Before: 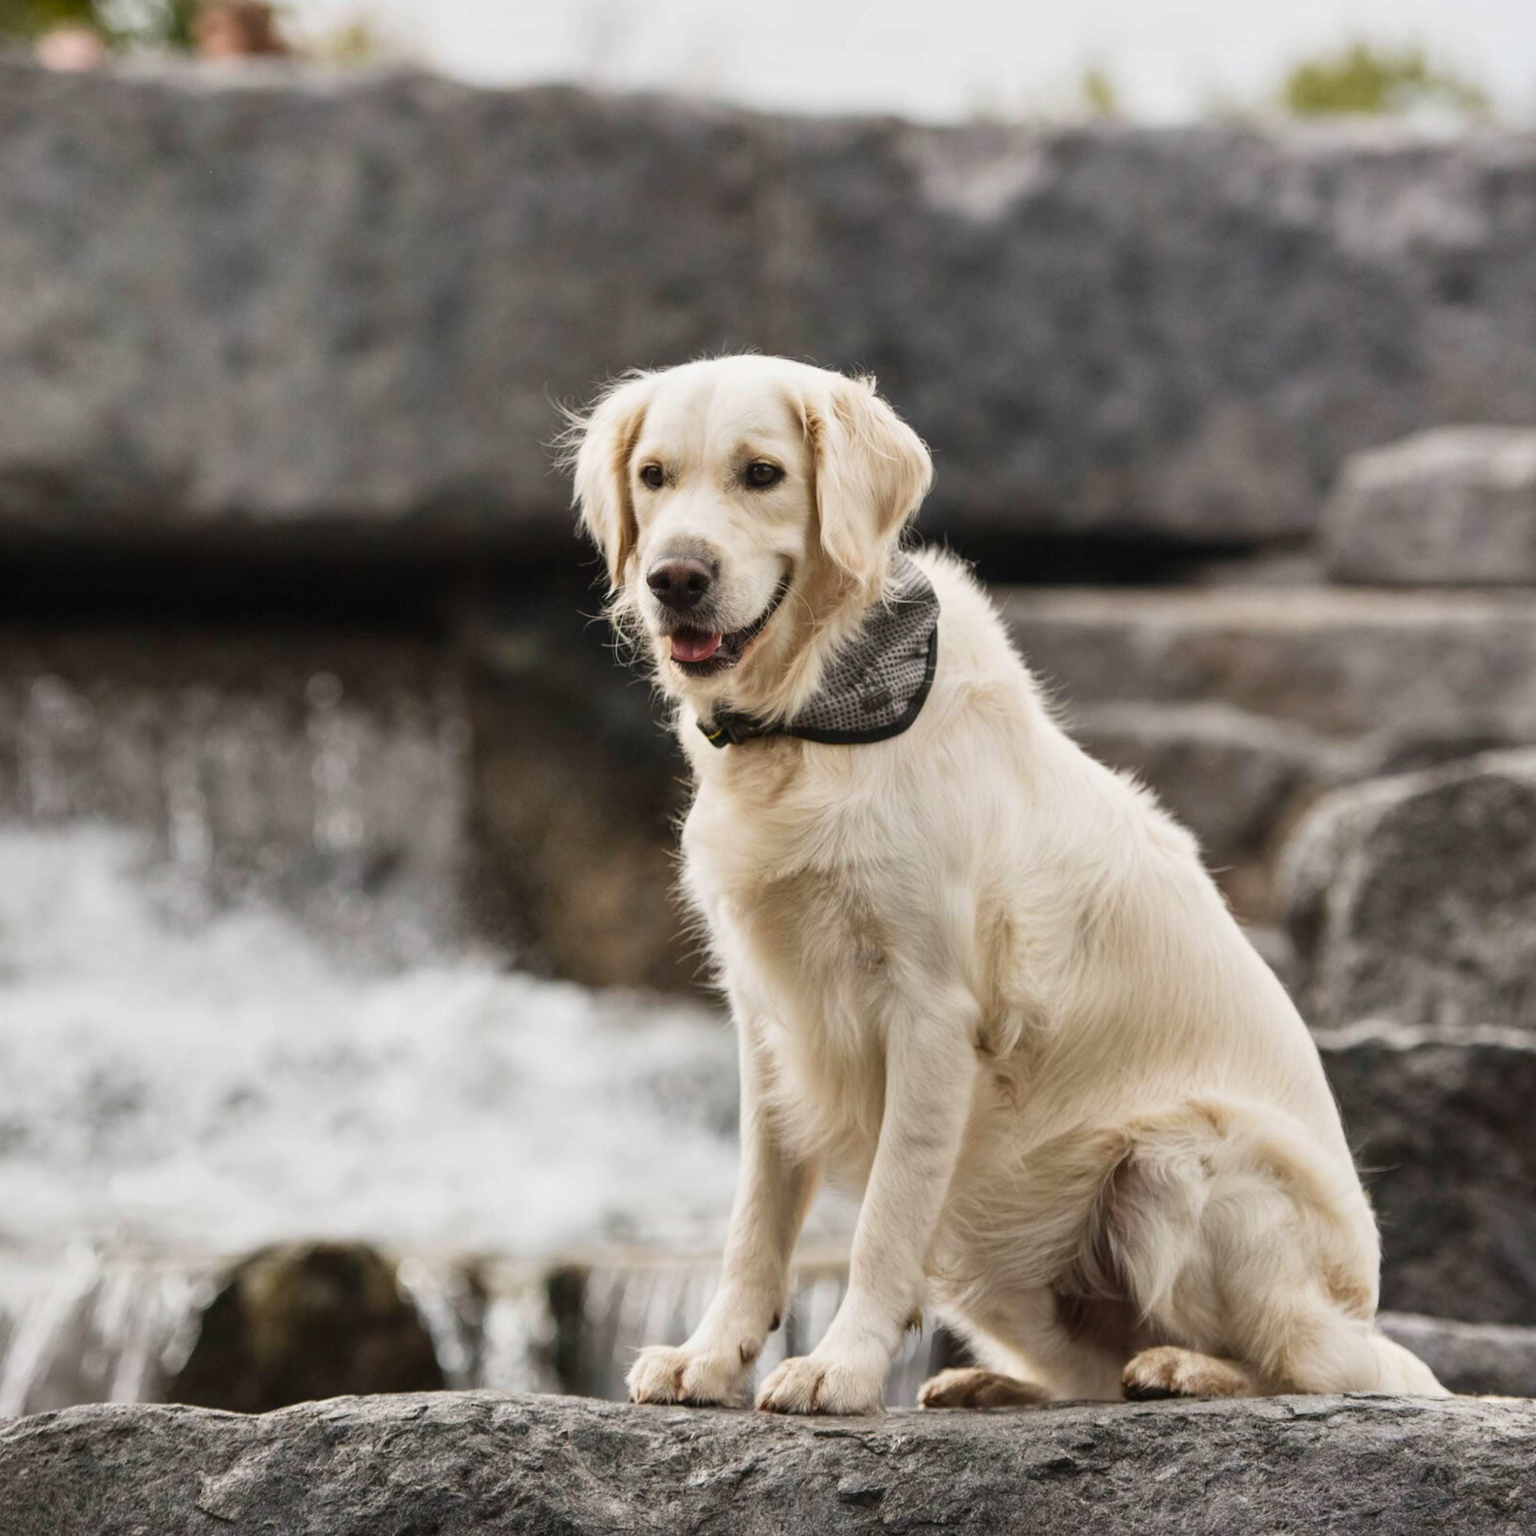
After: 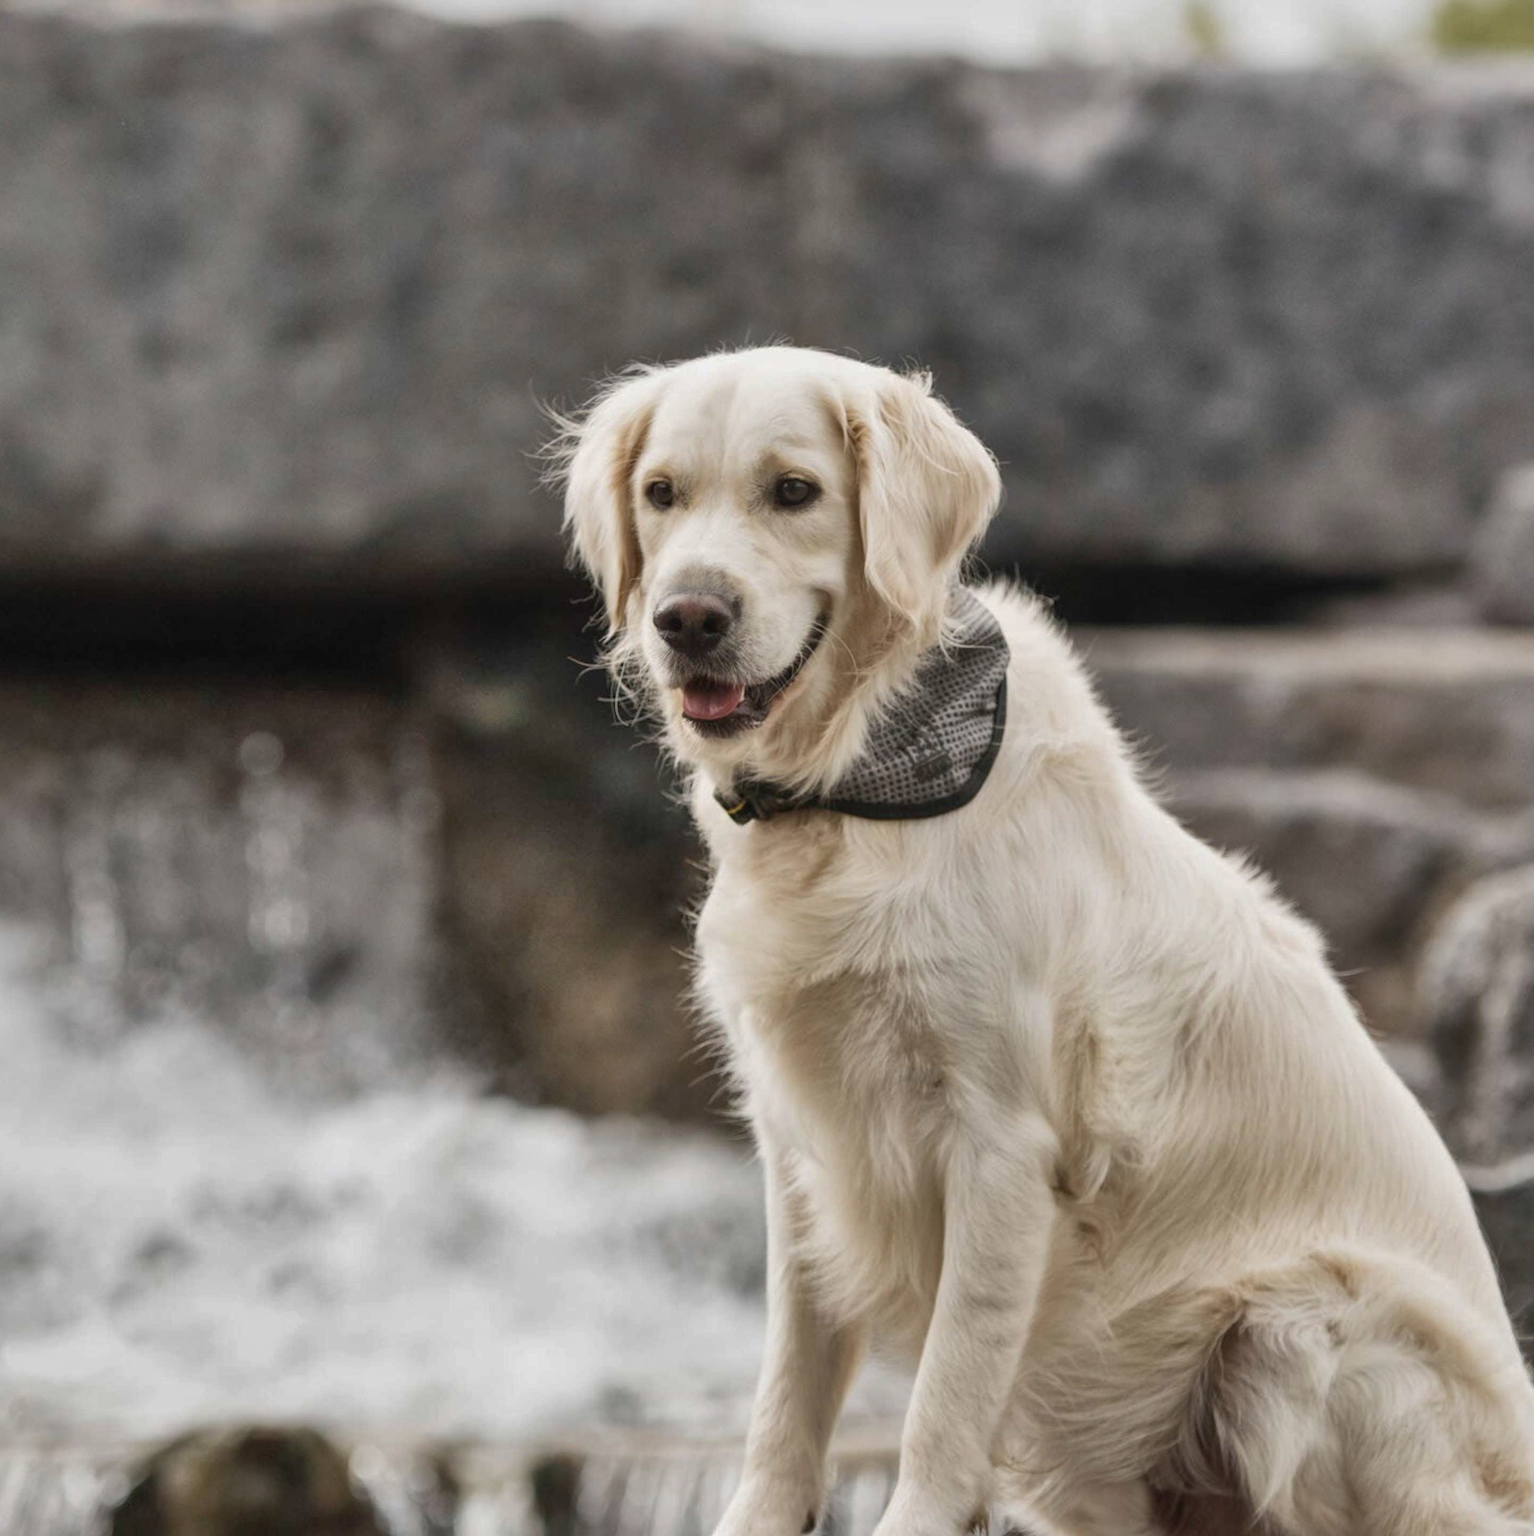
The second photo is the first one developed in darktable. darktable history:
contrast brightness saturation: contrast 0.06, brightness -0.01, saturation -0.23
shadows and highlights: on, module defaults
crop and rotate: left 7.196%, top 4.574%, right 10.605%, bottom 13.178%
